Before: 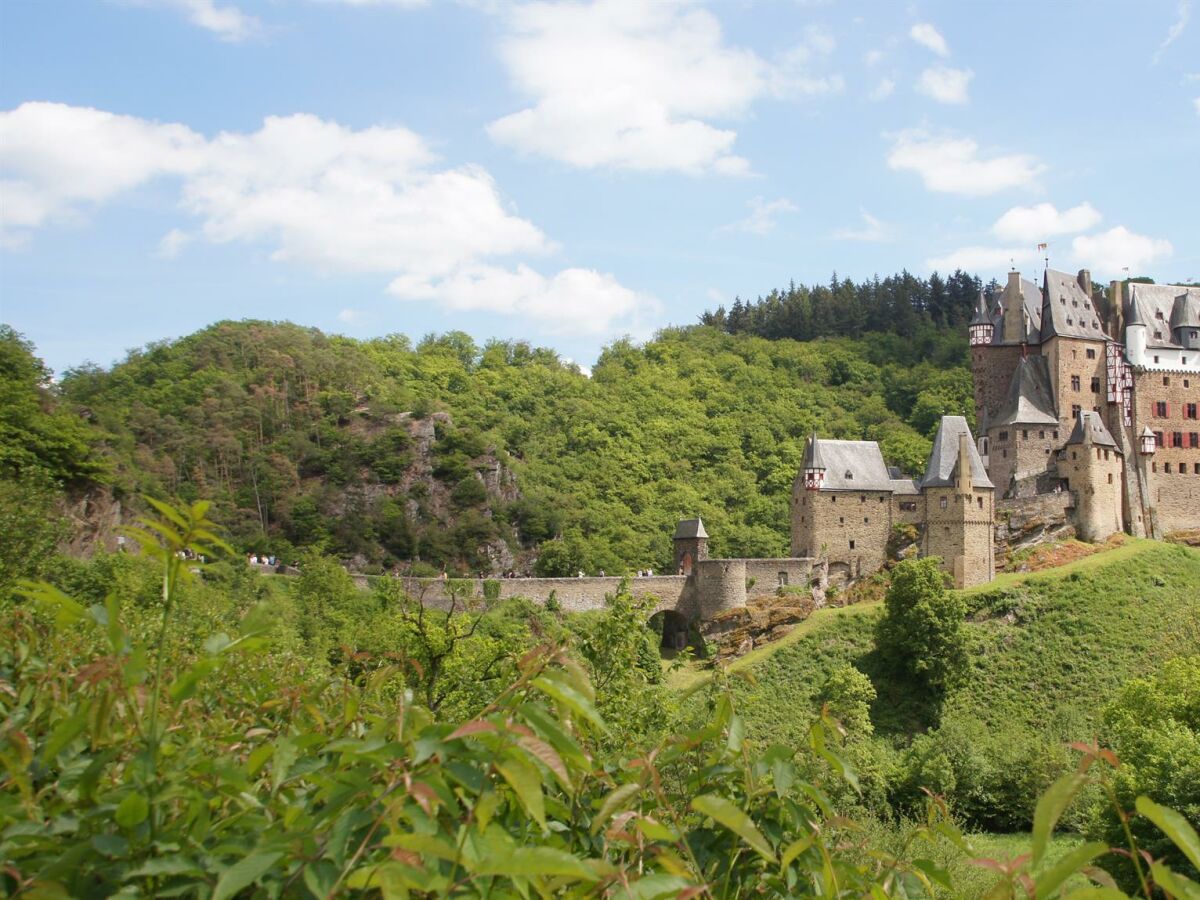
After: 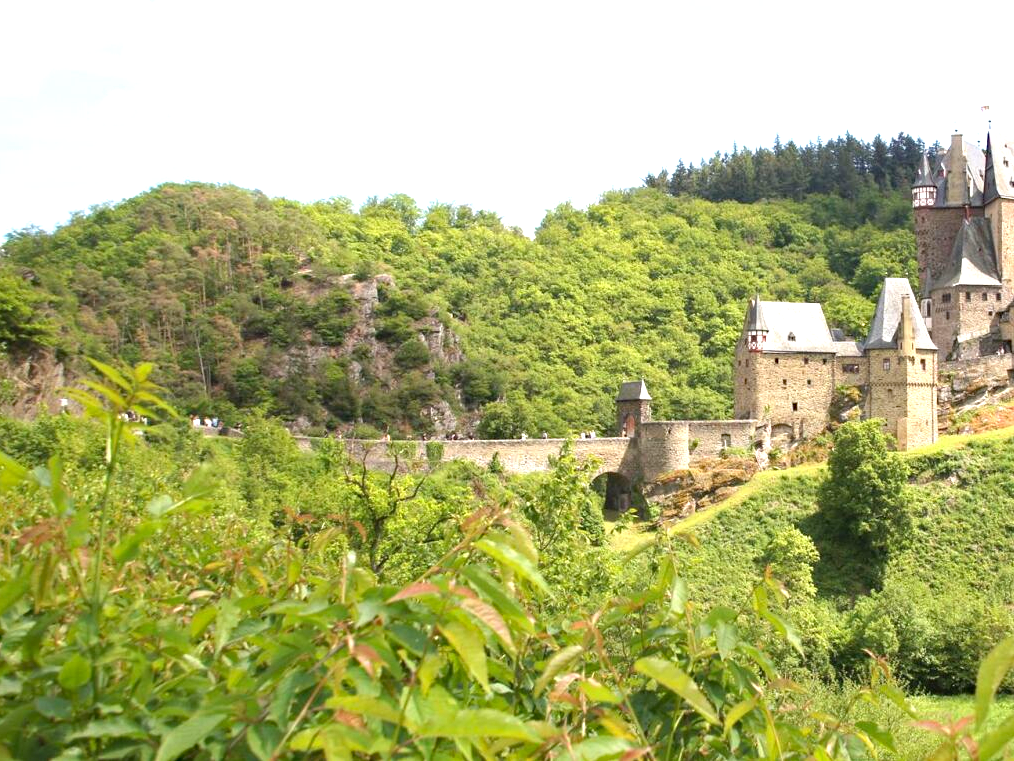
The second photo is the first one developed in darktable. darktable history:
crop and rotate: left 4.789%, top 15.356%, right 10.654%
haze removal: adaptive false
exposure: black level correction 0, exposure 1.104 EV, compensate highlight preservation false
